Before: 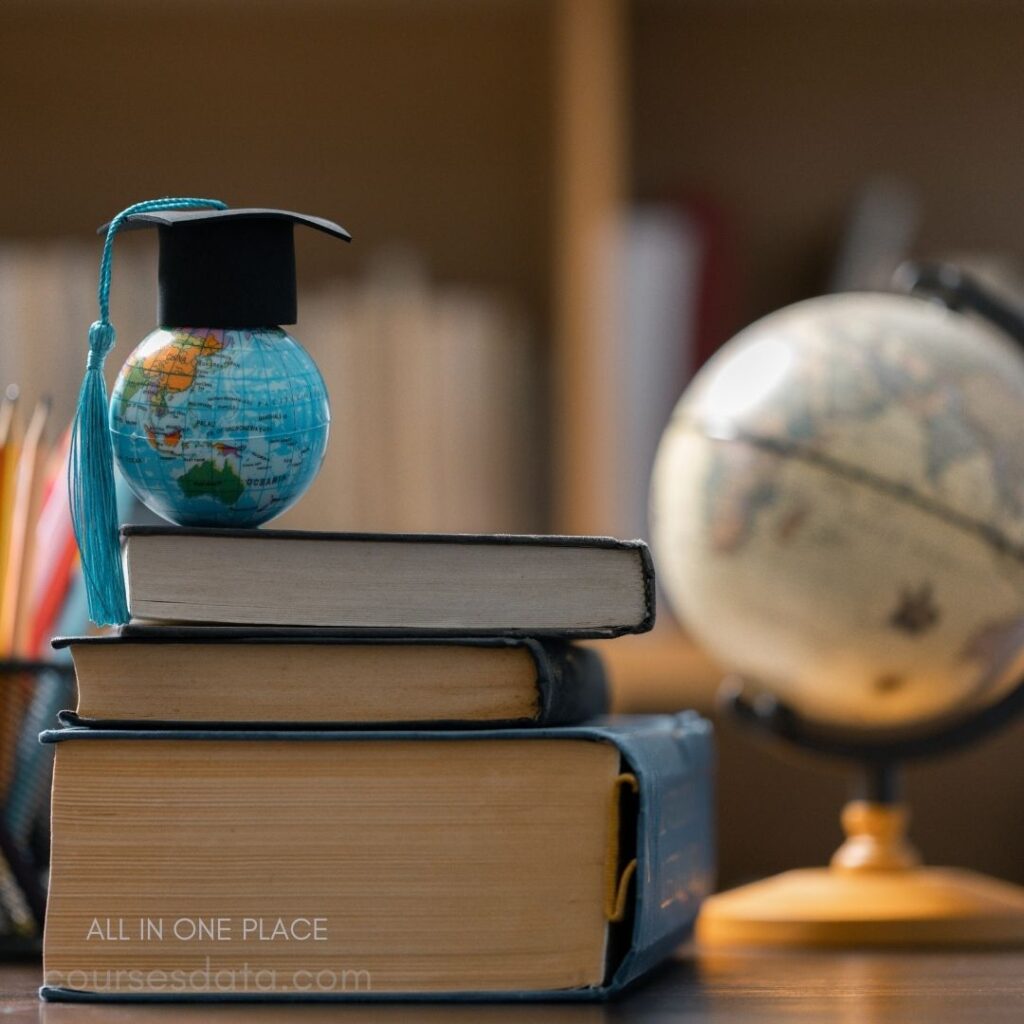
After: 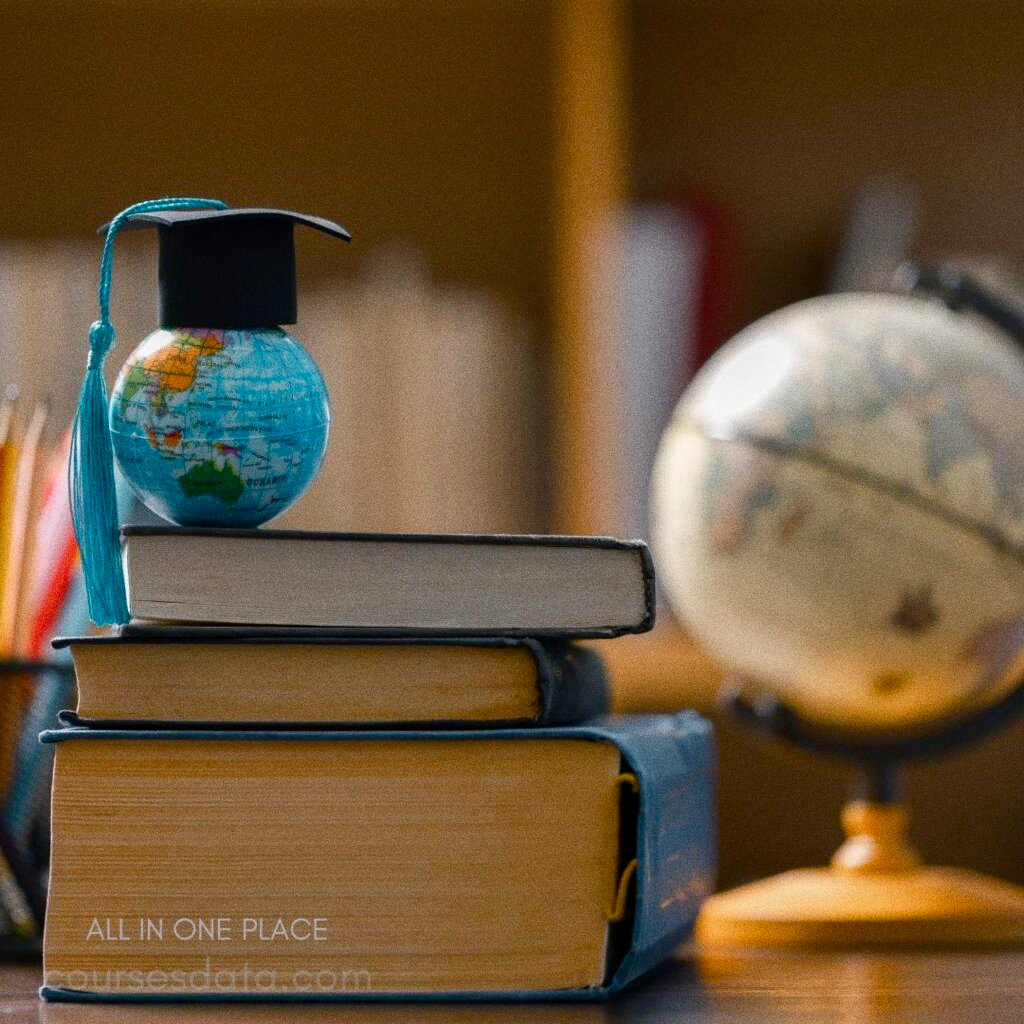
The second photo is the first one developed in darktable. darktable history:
color balance rgb: perceptual saturation grading › global saturation 20%, perceptual saturation grading › highlights -25%, perceptual saturation grading › shadows 50%
grain: coarseness 9.61 ISO, strength 35.62%
